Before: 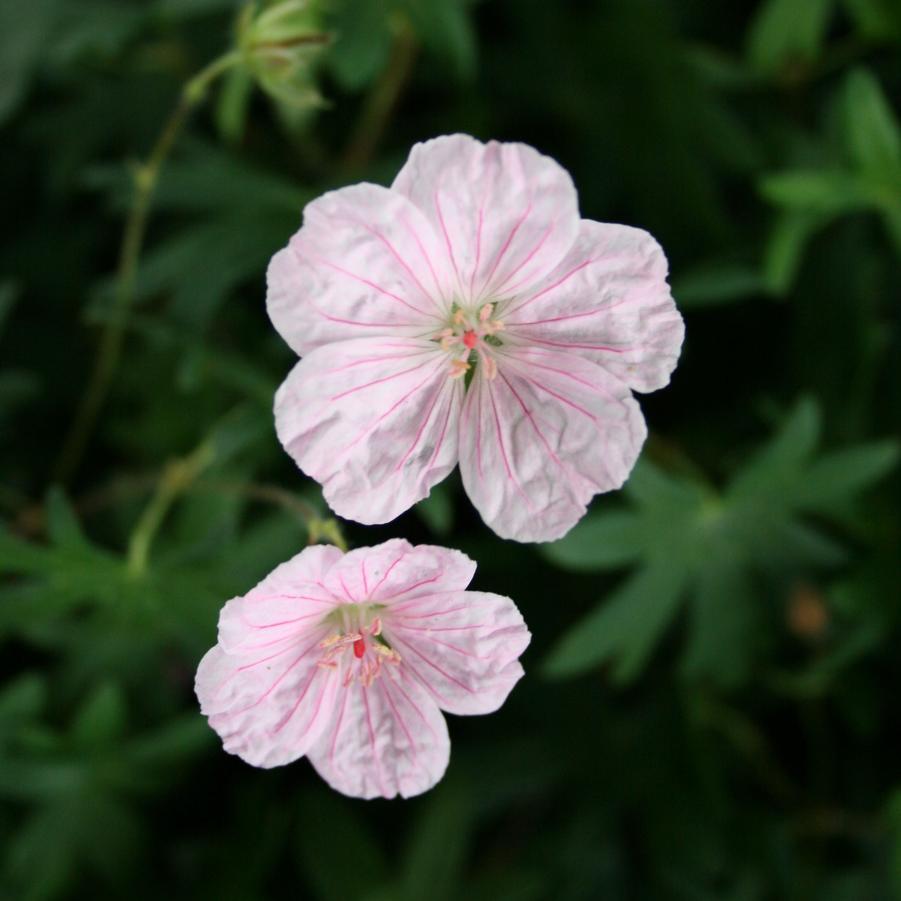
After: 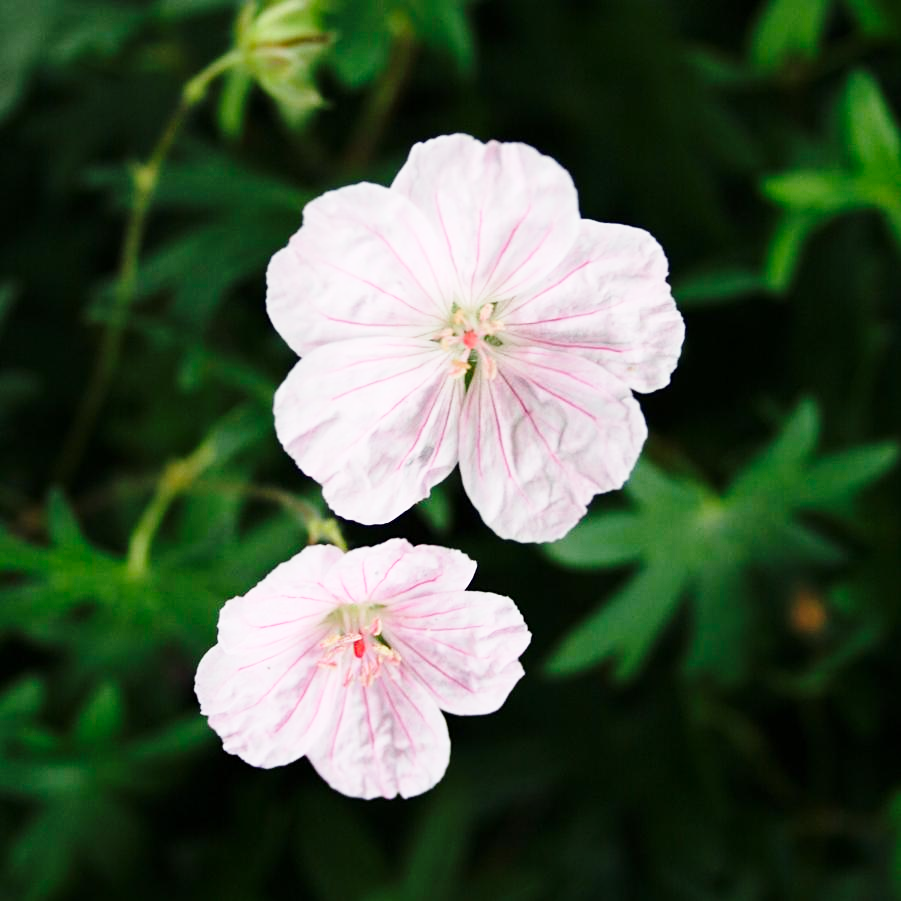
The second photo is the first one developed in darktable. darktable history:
sharpen: amount 0.2
base curve: curves: ch0 [(0, 0) (0.028, 0.03) (0.121, 0.232) (0.46, 0.748) (0.859, 0.968) (1, 1)], preserve colors none
